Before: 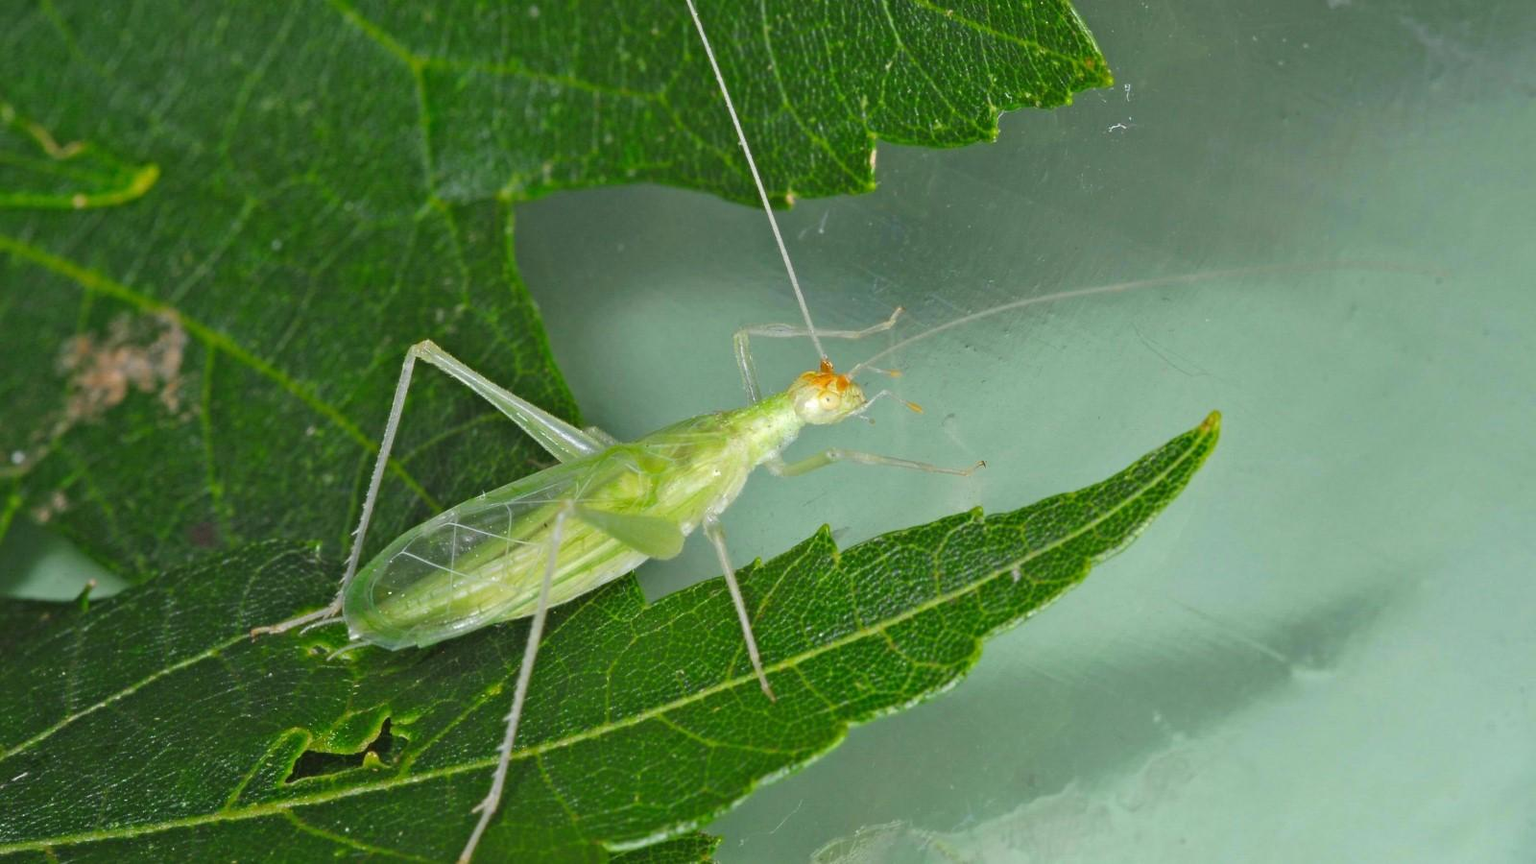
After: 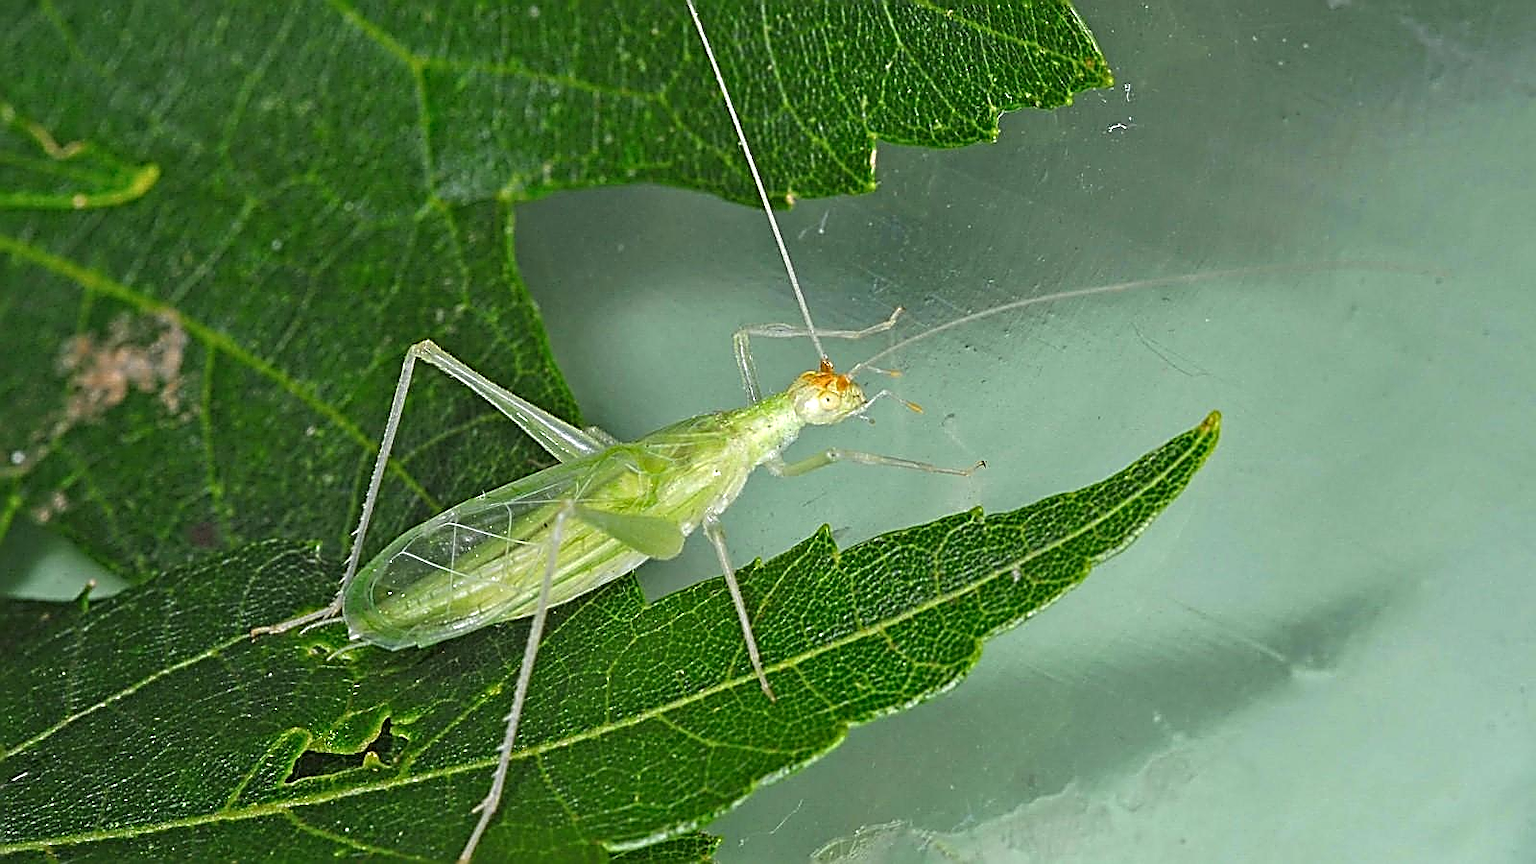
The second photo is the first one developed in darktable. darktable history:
sharpen: amount 1.985
exposure: compensate highlight preservation false
local contrast: on, module defaults
